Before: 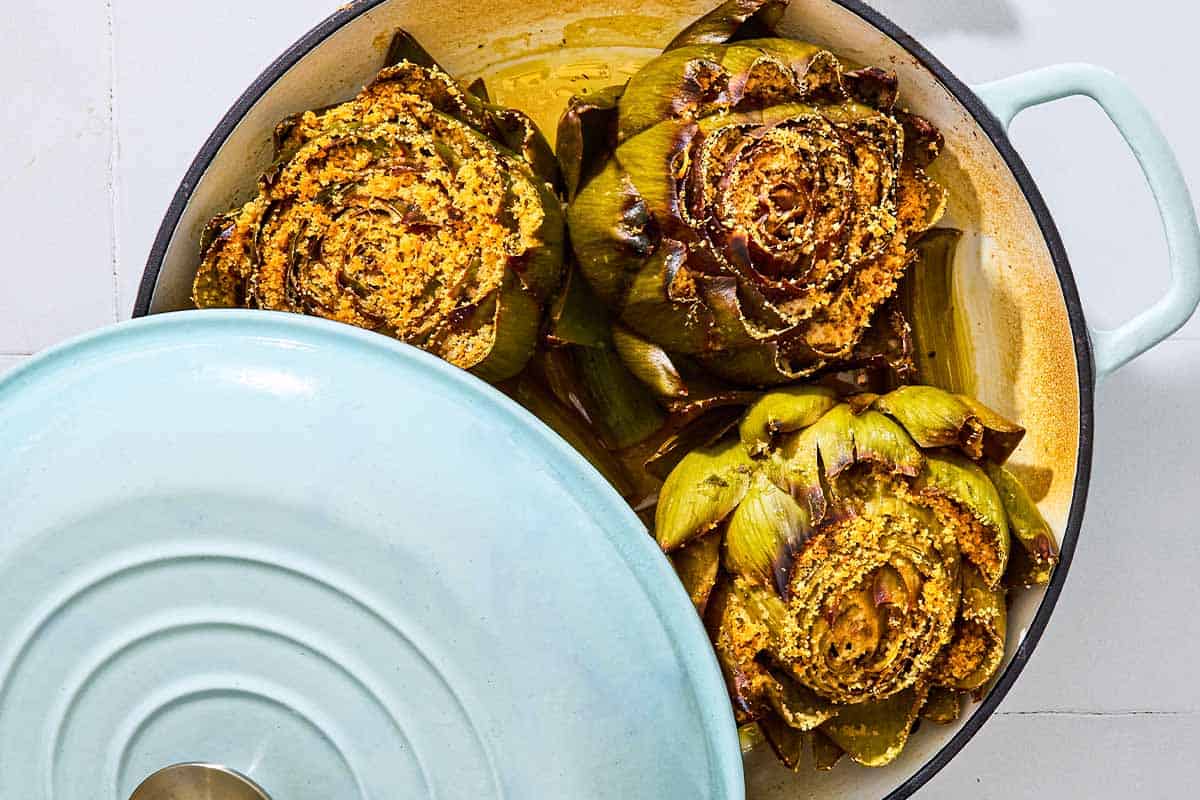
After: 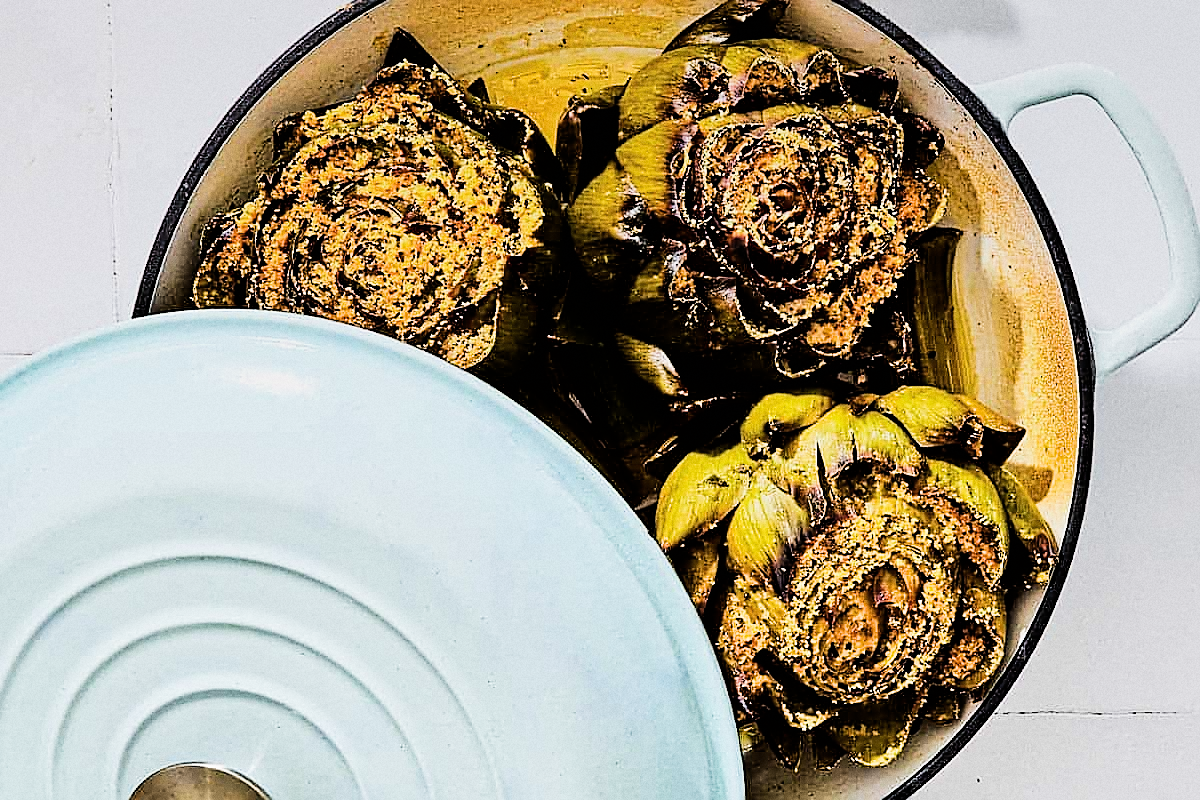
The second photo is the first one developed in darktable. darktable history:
graduated density: on, module defaults
filmic rgb: black relative exposure -5 EV, hardness 2.88, contrast 1.3, highlights saturation mix -30%
grain: coarseness 22.88 ISO
tone equalizer: -8 EV -0.75 EV, -7 EV -0.7 EV, -6 EV -0.6 EV, -5 EV -0.4 EV, -3 EV 0.4 EV, -2 EV 0.6 EV, -1 EV 0.7 EV, +0 EV 0.75 EV, edges refinement/feathering 500, mask exposure compensation -1.57 EV, preserve details no
sharpen: radius 1.4, amount 1.25, threshold 0.7
